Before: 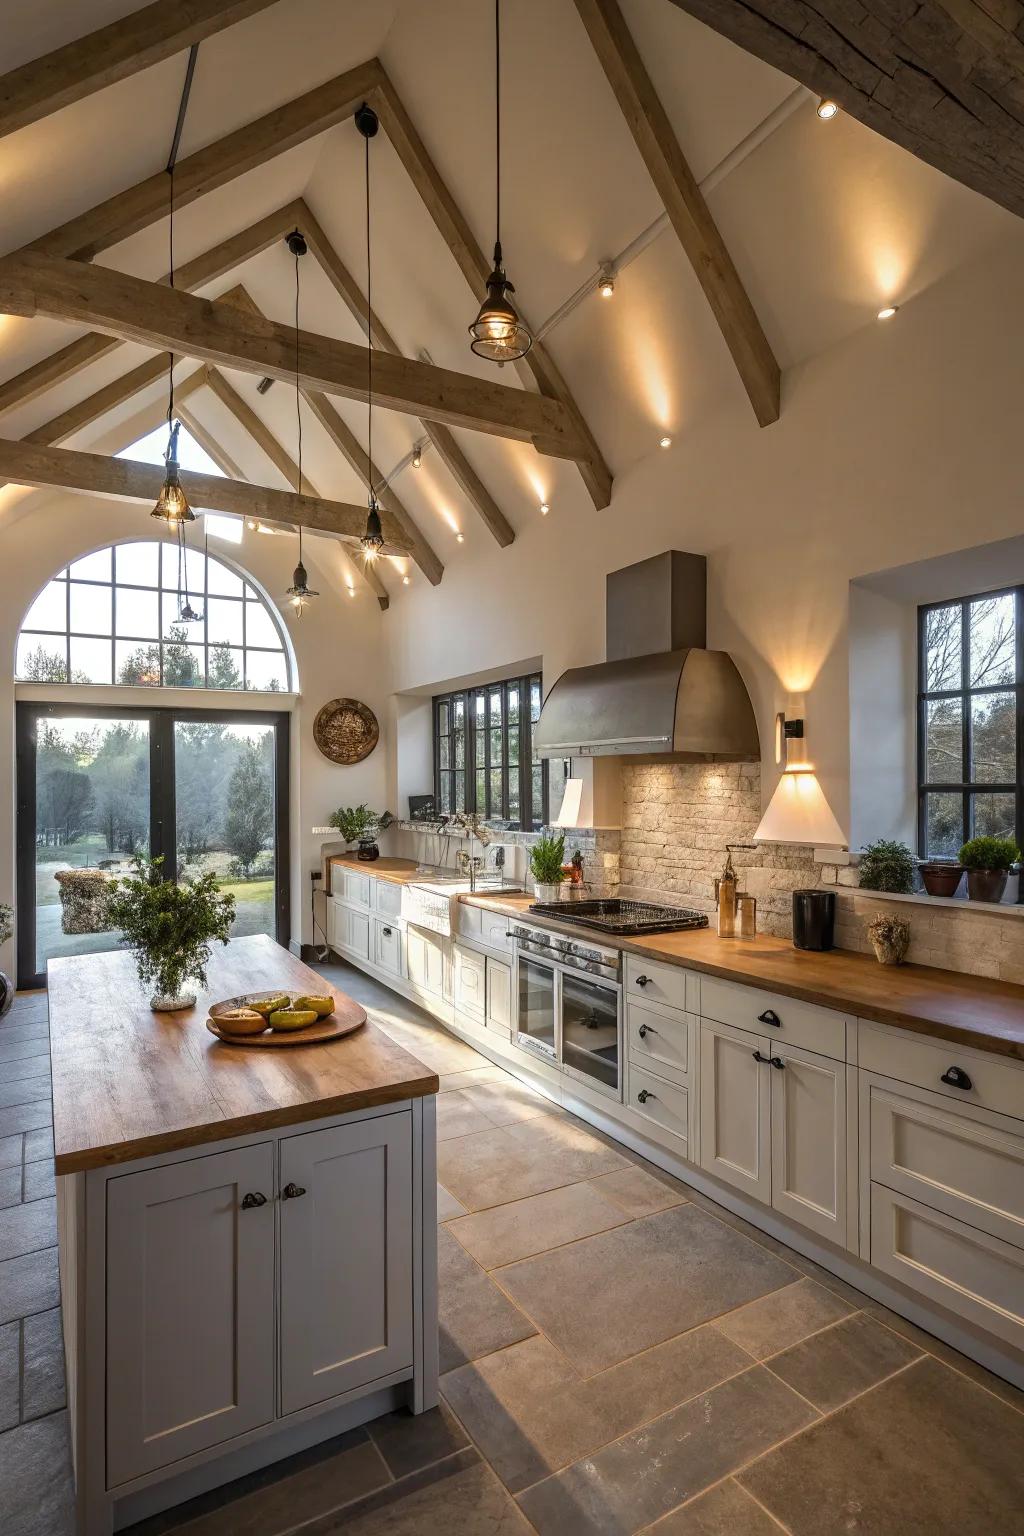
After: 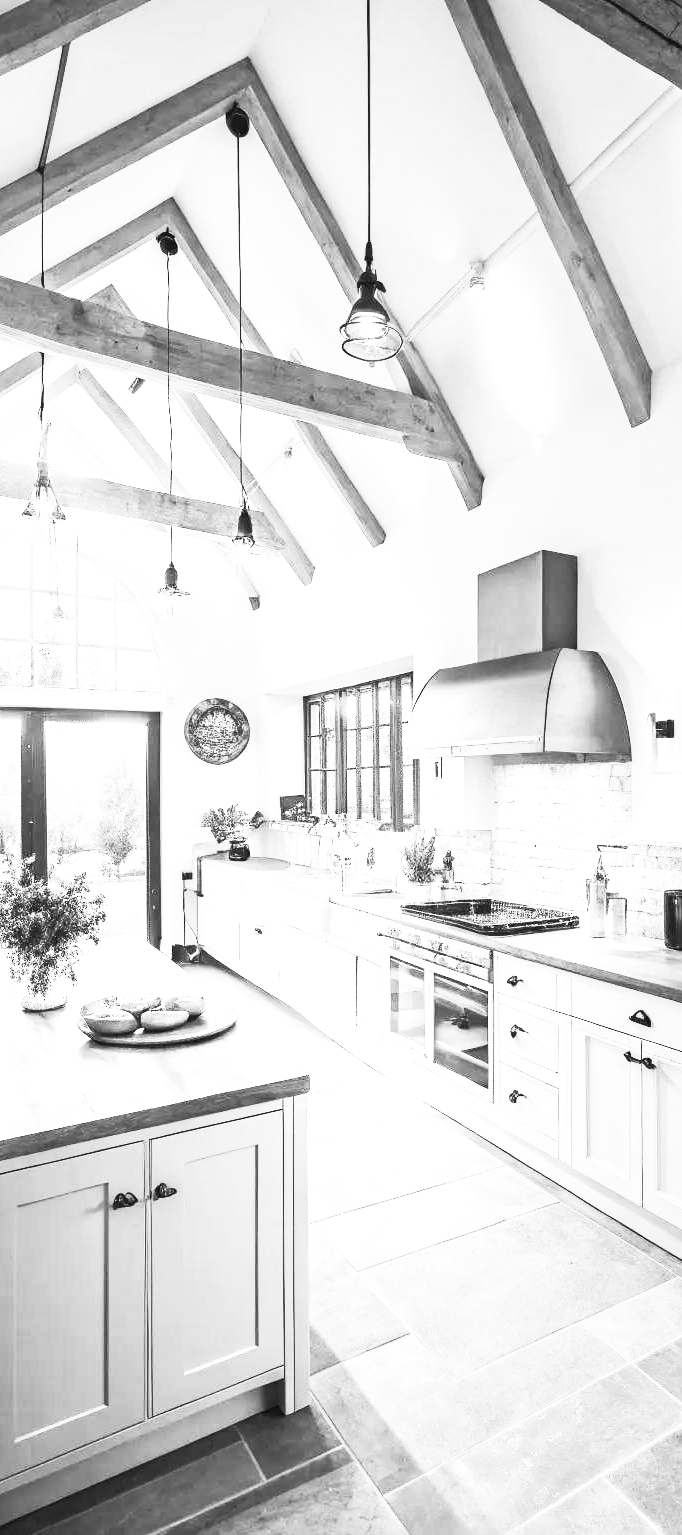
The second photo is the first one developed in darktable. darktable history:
contrast brightness saturation: contrast 0.53, brightness 0.47, saturation -1
color balance rgb: perceptual saturation grading › global saturation 30%
exposure: black level correction 0, exposure 1.741 EV, compensate exposure bias true, compensate highlight preservation false
crop and rotate: left 12.673%, right 20.66%
